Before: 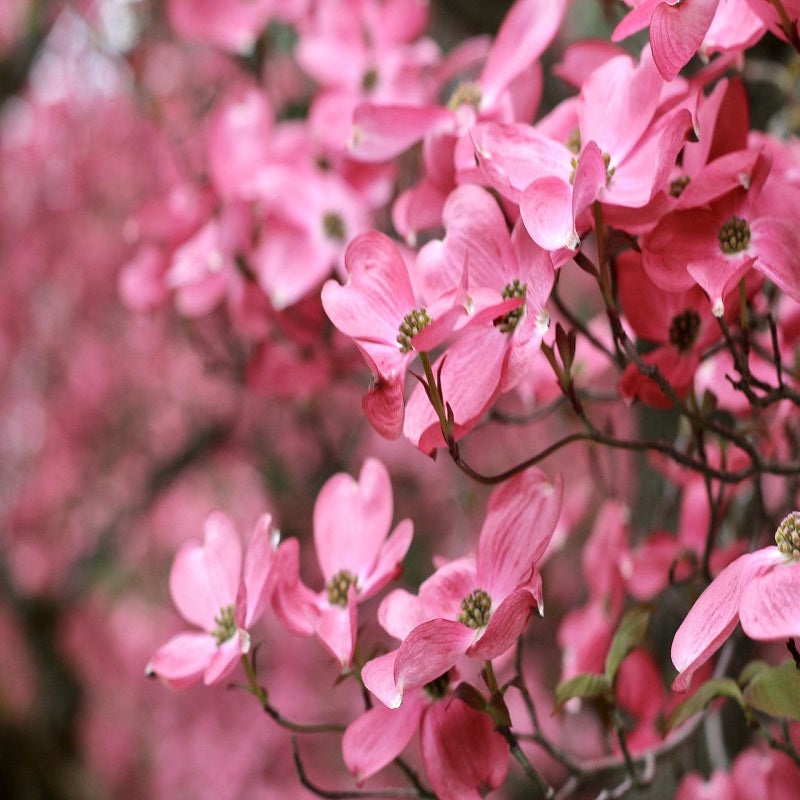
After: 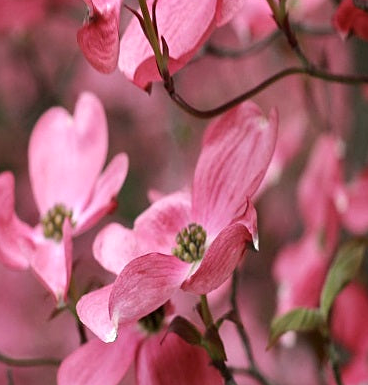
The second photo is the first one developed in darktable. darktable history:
crop: left 35.721%, top 45.779%, right 18.209%, bottom 6.087%
shadows and highlights: shadows 12.27, white point adjustment 1.12, highlights -2.25, soften with gaussian
color correction: highlights b* 0.057
sharpen: amount 0.214
